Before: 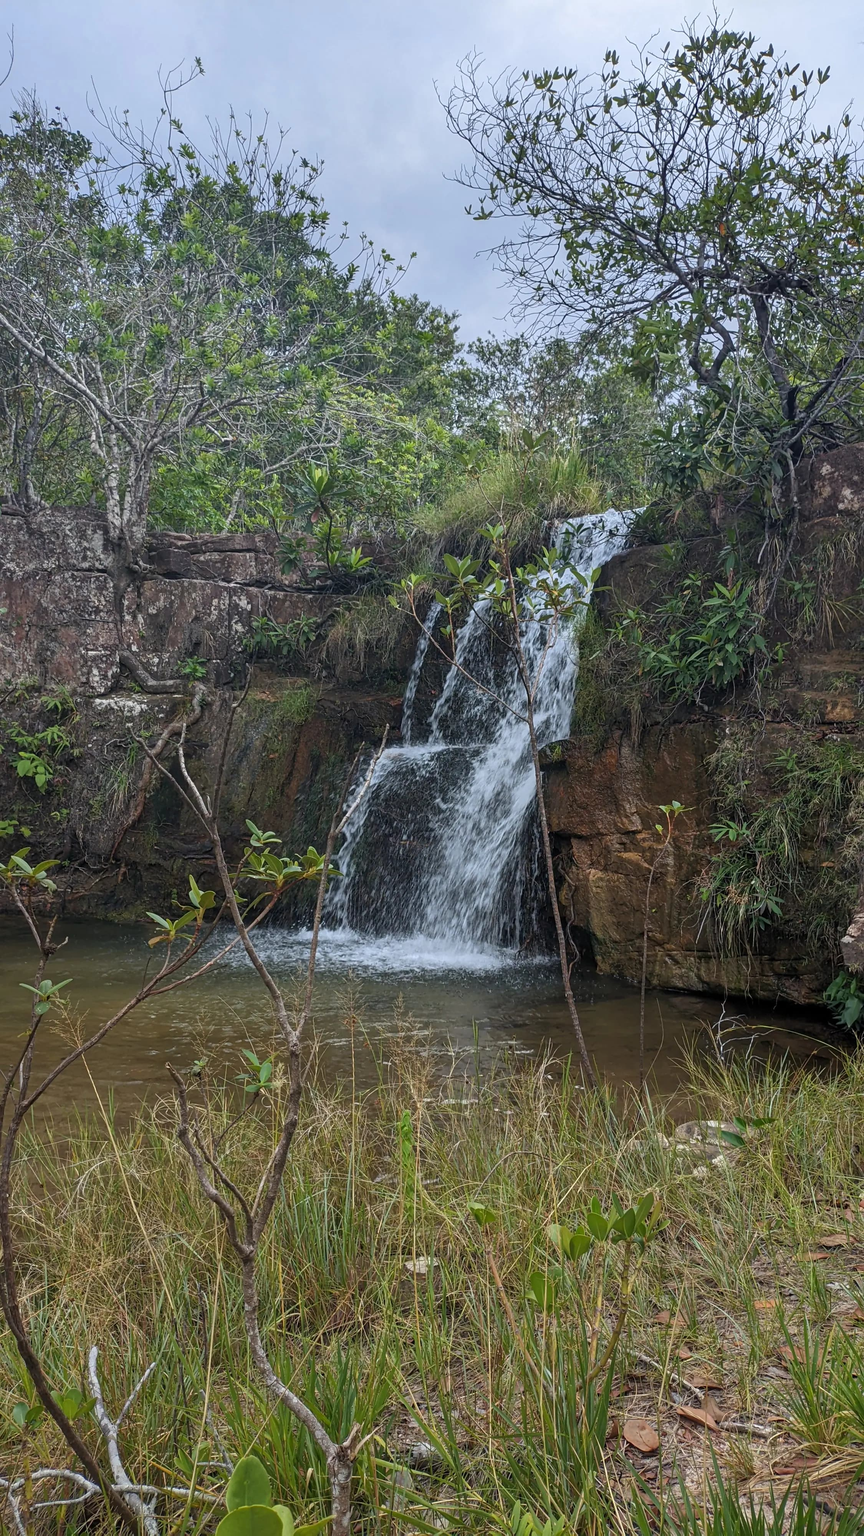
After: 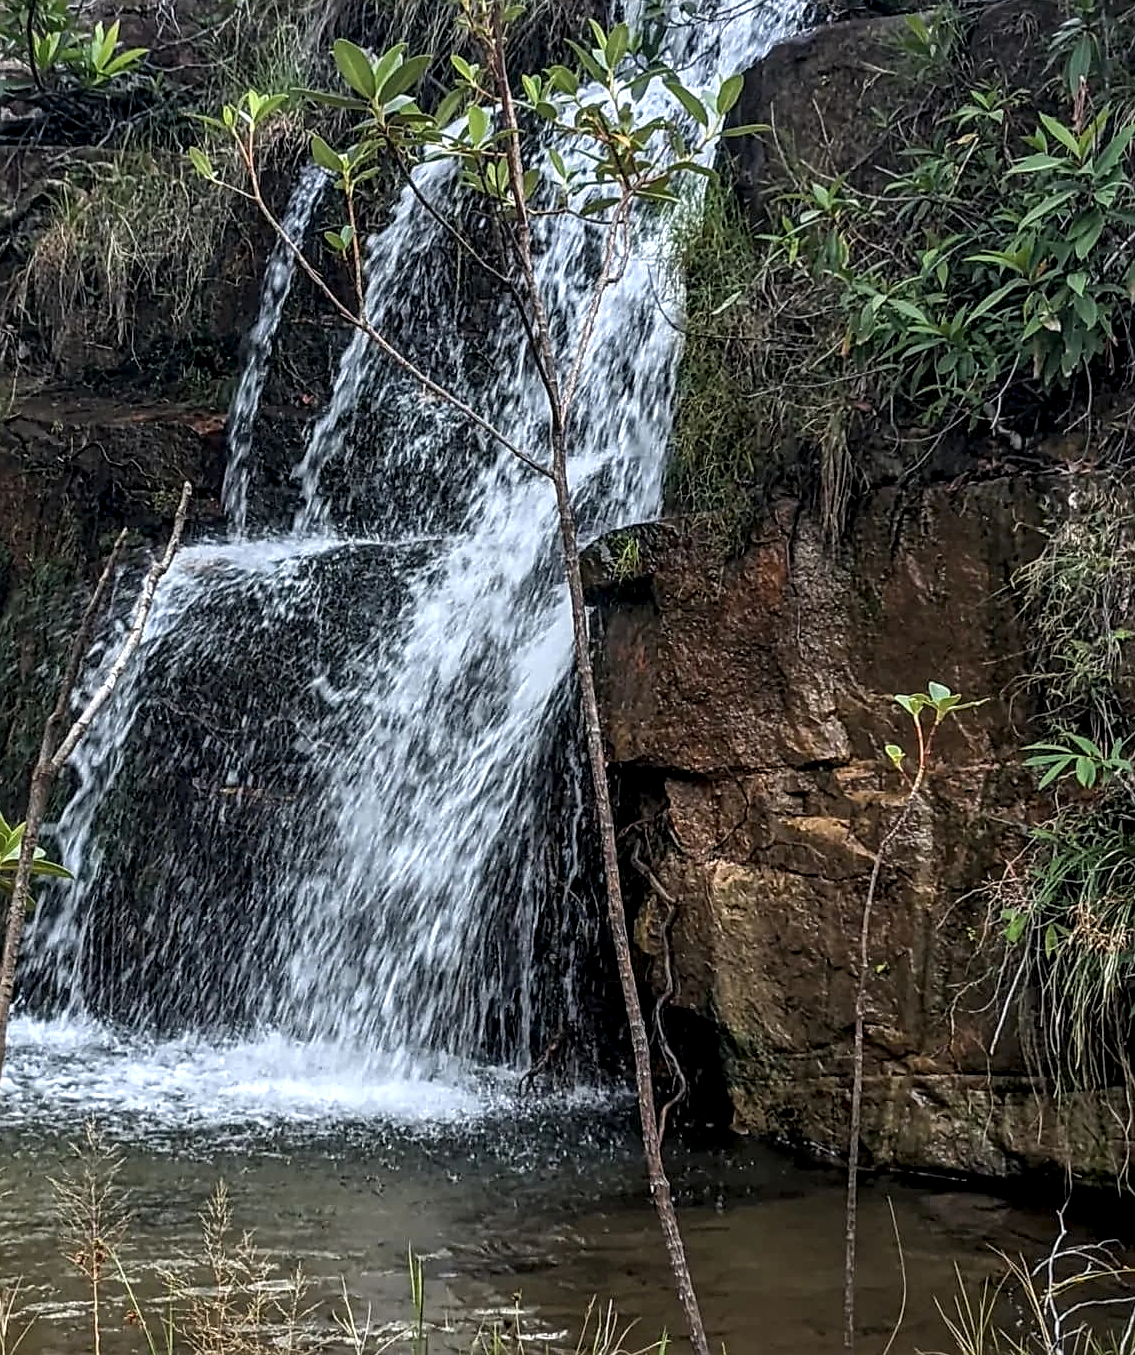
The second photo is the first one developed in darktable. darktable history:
sharpen: on, module defaults
crop: left 36.537%, top 35.096%, right 13.011%, bottom 31.011%
local contrast: highlights 64%, shadows 53%, detail 169%, midtone range 0.516
